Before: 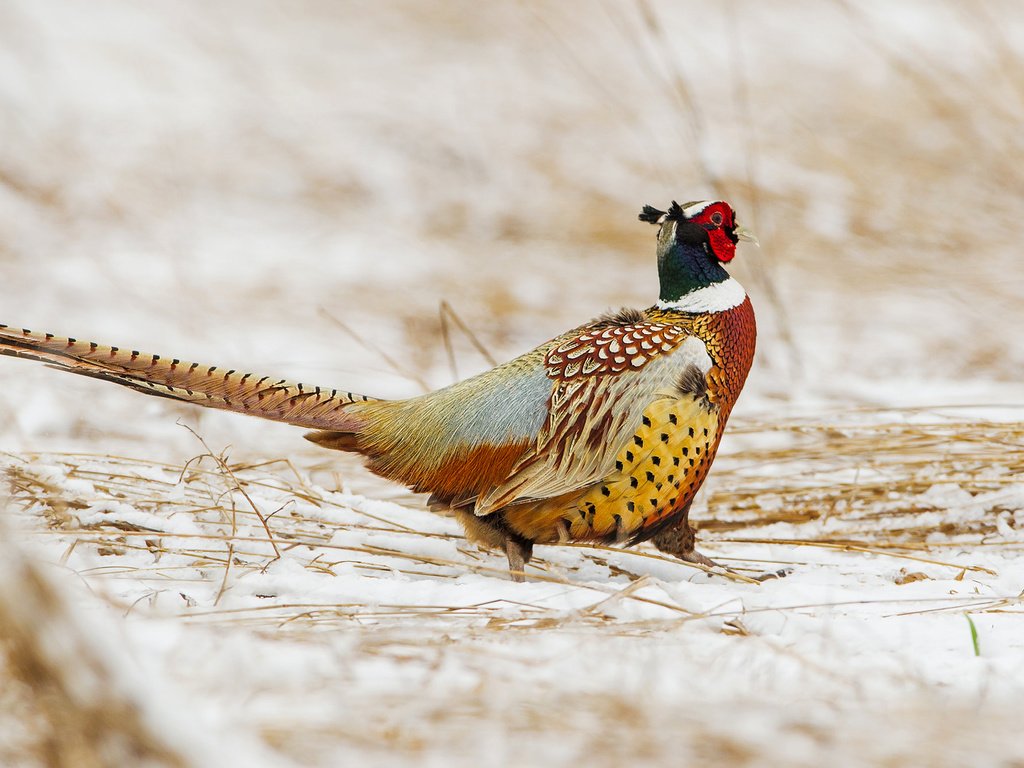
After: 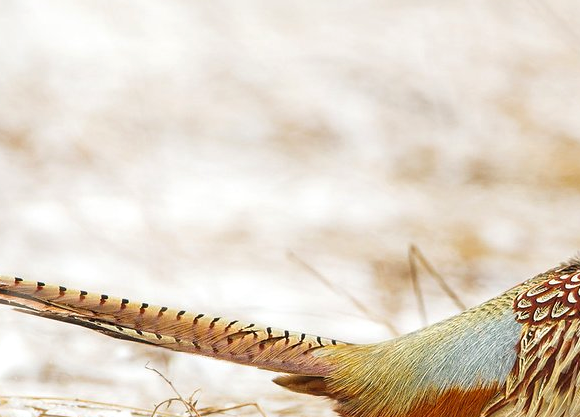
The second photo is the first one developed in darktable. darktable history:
crop and rotate: left 3.058%, top 7.365%, right 40.288%, bottom 38.278%
exposure: exposure 0.297 EV, compensate highlight preservation false
